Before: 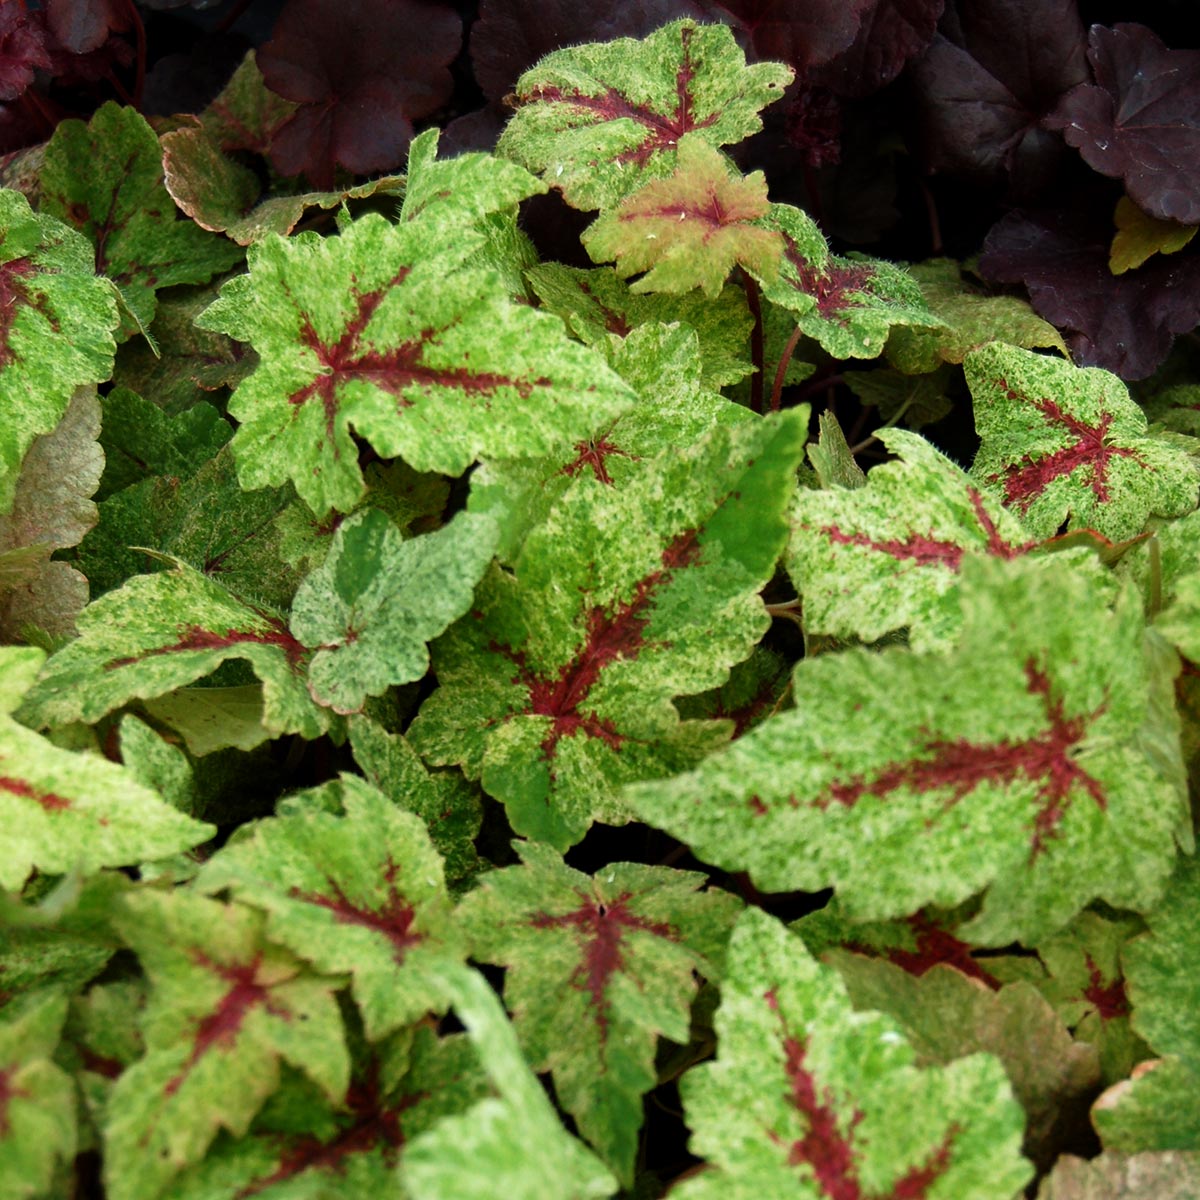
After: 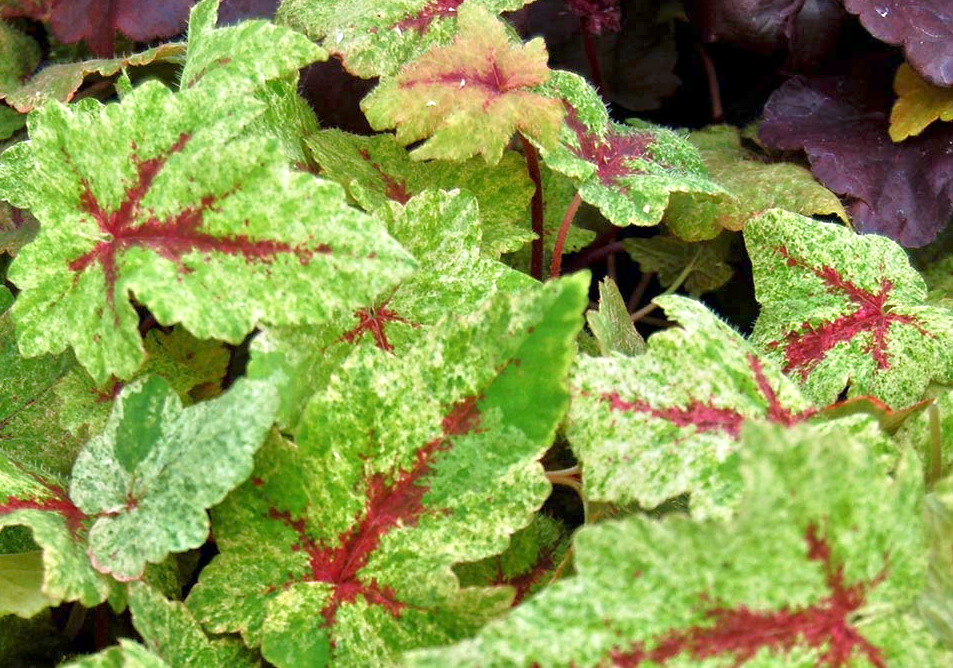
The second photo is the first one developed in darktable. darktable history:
white balance: red 1.042, blue 1.17
tone equalizer: -8 EV 2 EV, -7 EV 2 EV, -6 EV 2 EV, -5 EV 2 EV, -4 EV 2 EV, -3 EV 1.5 EV, -2 EV 1 EV, -1 EV 0.5 EV
crop: left 18.38%, top 11.092%, right 2.134%, bottom 33.217%
